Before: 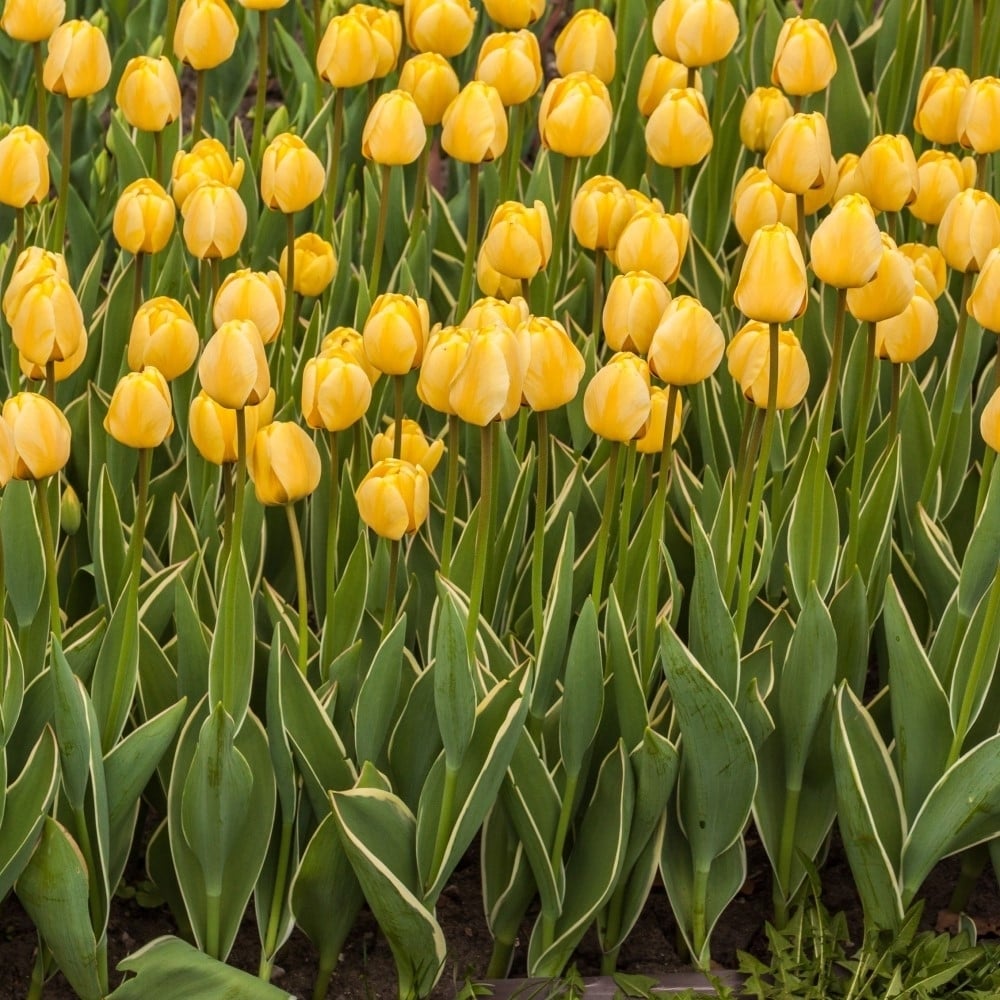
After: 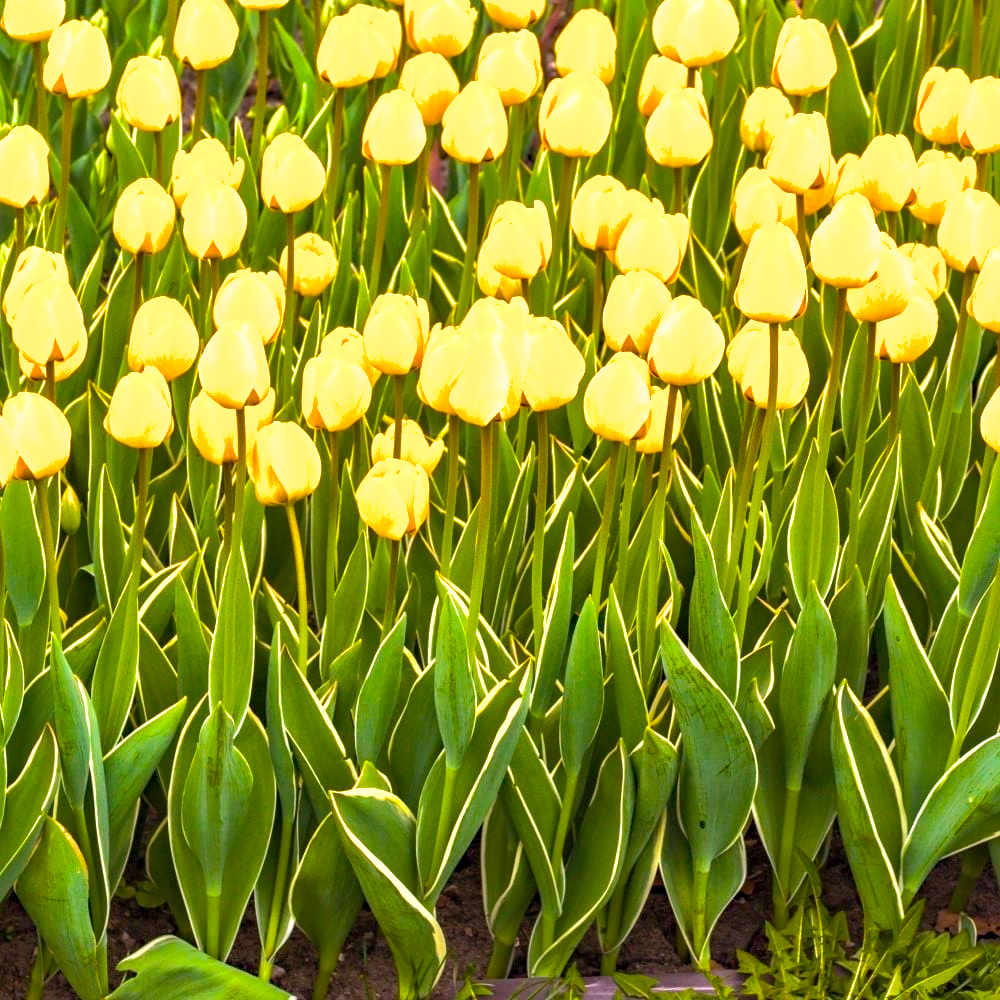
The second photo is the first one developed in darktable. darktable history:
white balance: red 1.004, blue 1.096
shadows and highlights: on, module defaults
color balance rgb: linear chroma grading › shadows -10%, linear chroma grading › global chroma 20%, perceptual saturation grading › global saturation 15%, perceptual brilliance grading › global brilliance 30%, perceptual brilliance grading › highlights 12%, perceptual brilliance grading › mid-tones 24%, global vibrance 20%
haze removal: compatibility mode true, adaptive false
